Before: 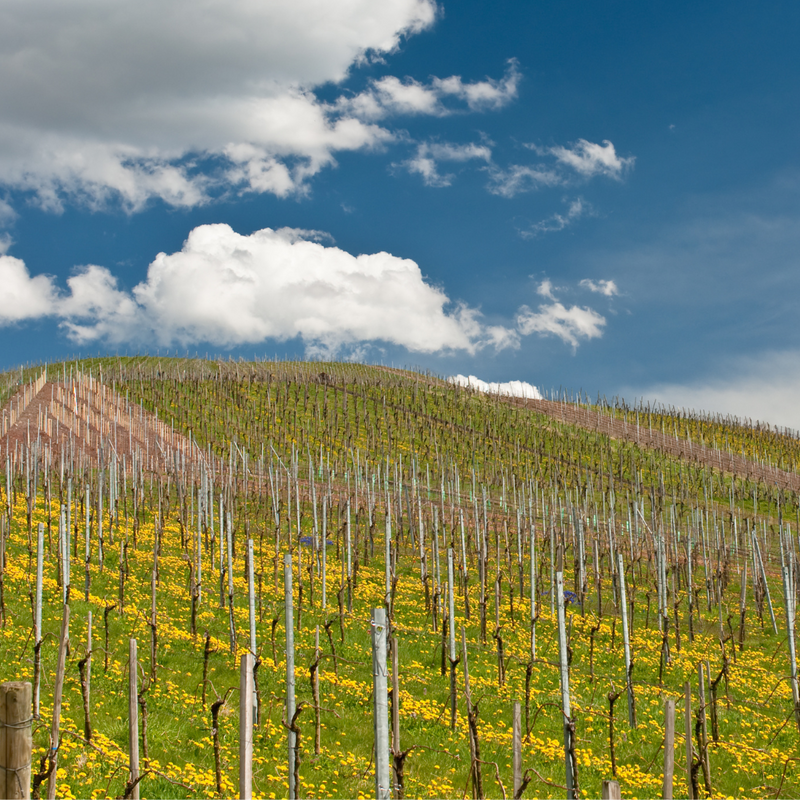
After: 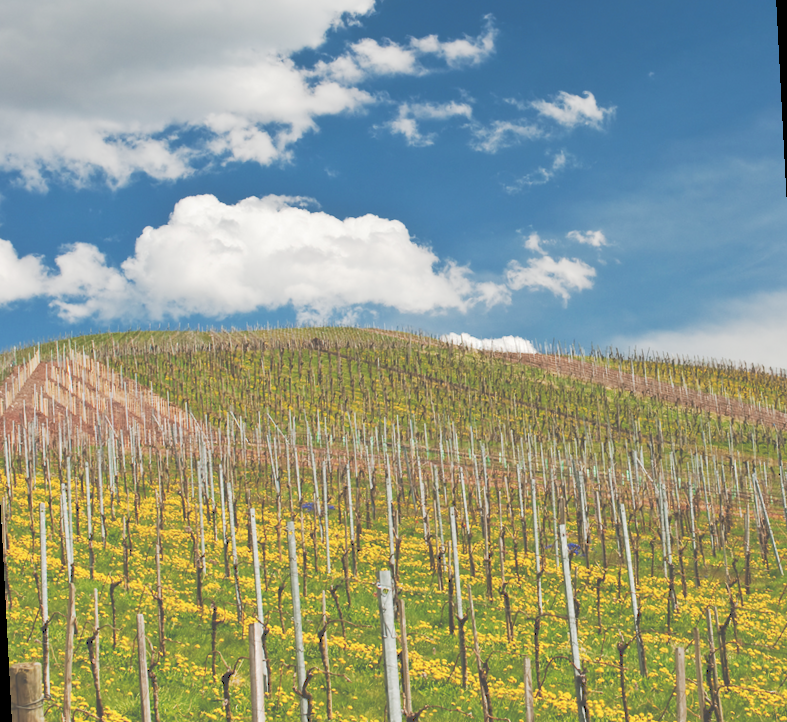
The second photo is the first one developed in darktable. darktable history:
rotate and perspective: rotation -3°, crop left 0.031, crop right 0.968, crop top 0.07, crop bottom 0.93
tone curve: curves: ch0 [(0, 0) (0.003, 0.301) (0.011, 0.302) (0.025, 0.307) (0.044, 0.313) (0.069, 0.316) (0.1, 0.322) (0.136, 0.325) (0.177, 0.341) (0.224, 0.358) (0.277, 0.386) (0.335, 0.429) (0.399, 0.486) (0.468, 0.556) (0.543, 0.644) (0.623, 0.728) (0.709, 0.796) (0.801, 0.854) (0.898, 0.908) (1, 1)], preserve colors none
